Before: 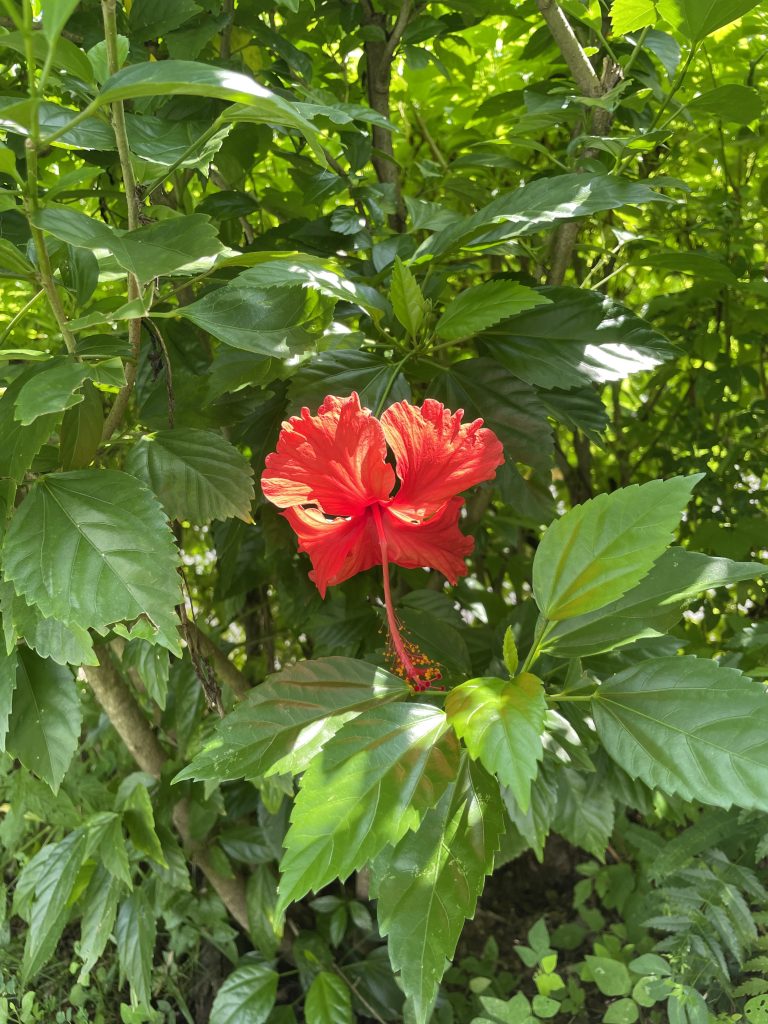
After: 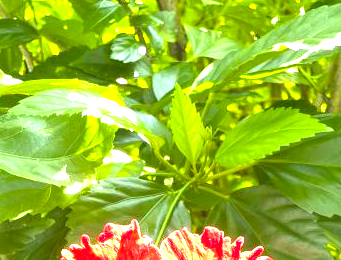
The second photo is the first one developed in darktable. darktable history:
crop: left 28.672%, top 16.813%, right 26.853%, bottom 57.76%
exposure: black level correction 0, exposure 2.102 EV, compensate exposure bias true, compensate highlight preservation false
shadows and highlights: radius 334.04, shadows 63.51, highlights 6.3, compress 87.69%, soften with gaussian
color balance rgb: perceptual saturation grading › global saturation 19.744%, global vibrance 20%
